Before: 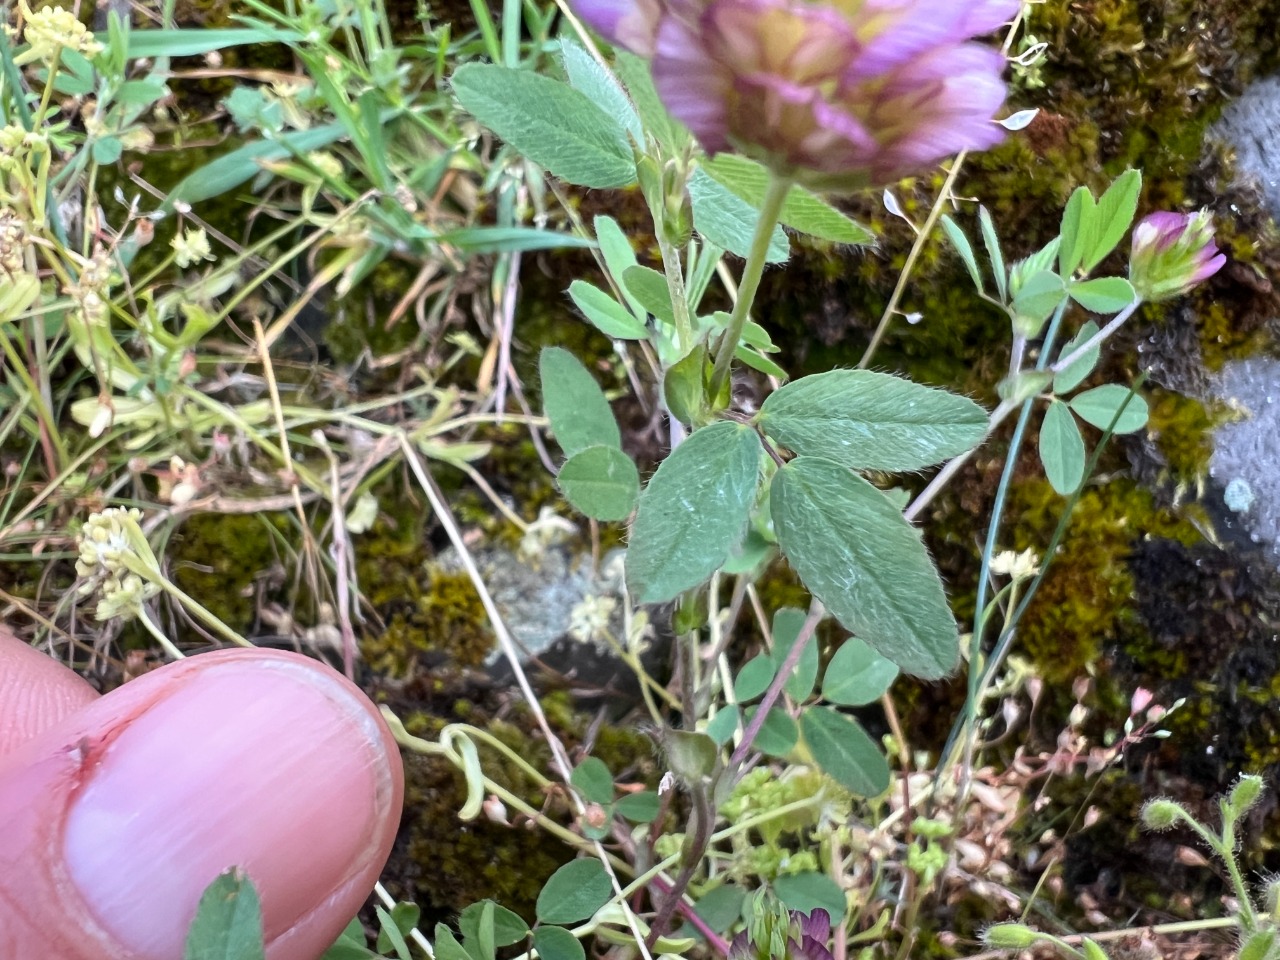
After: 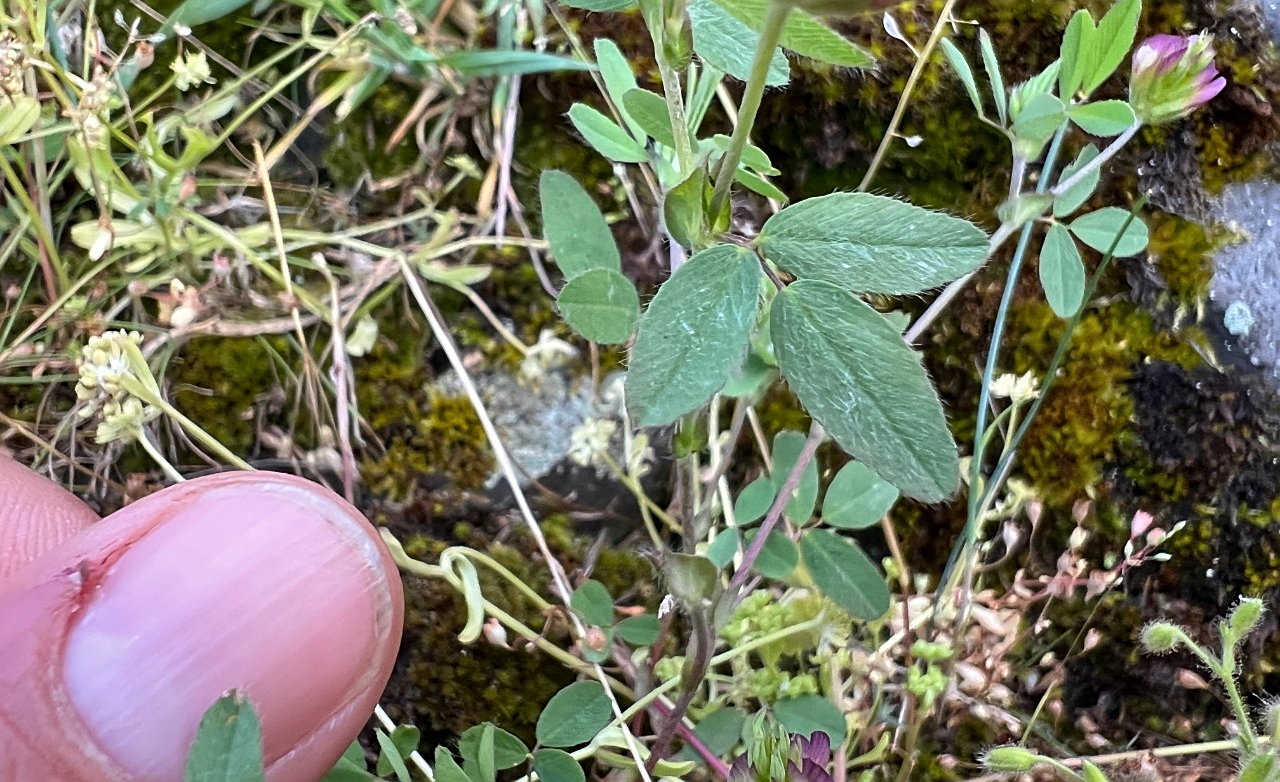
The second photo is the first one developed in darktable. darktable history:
crop and rotate: top 18.5%
shadows and highlights: soften with gaussian
sharpen: on, module defaults
